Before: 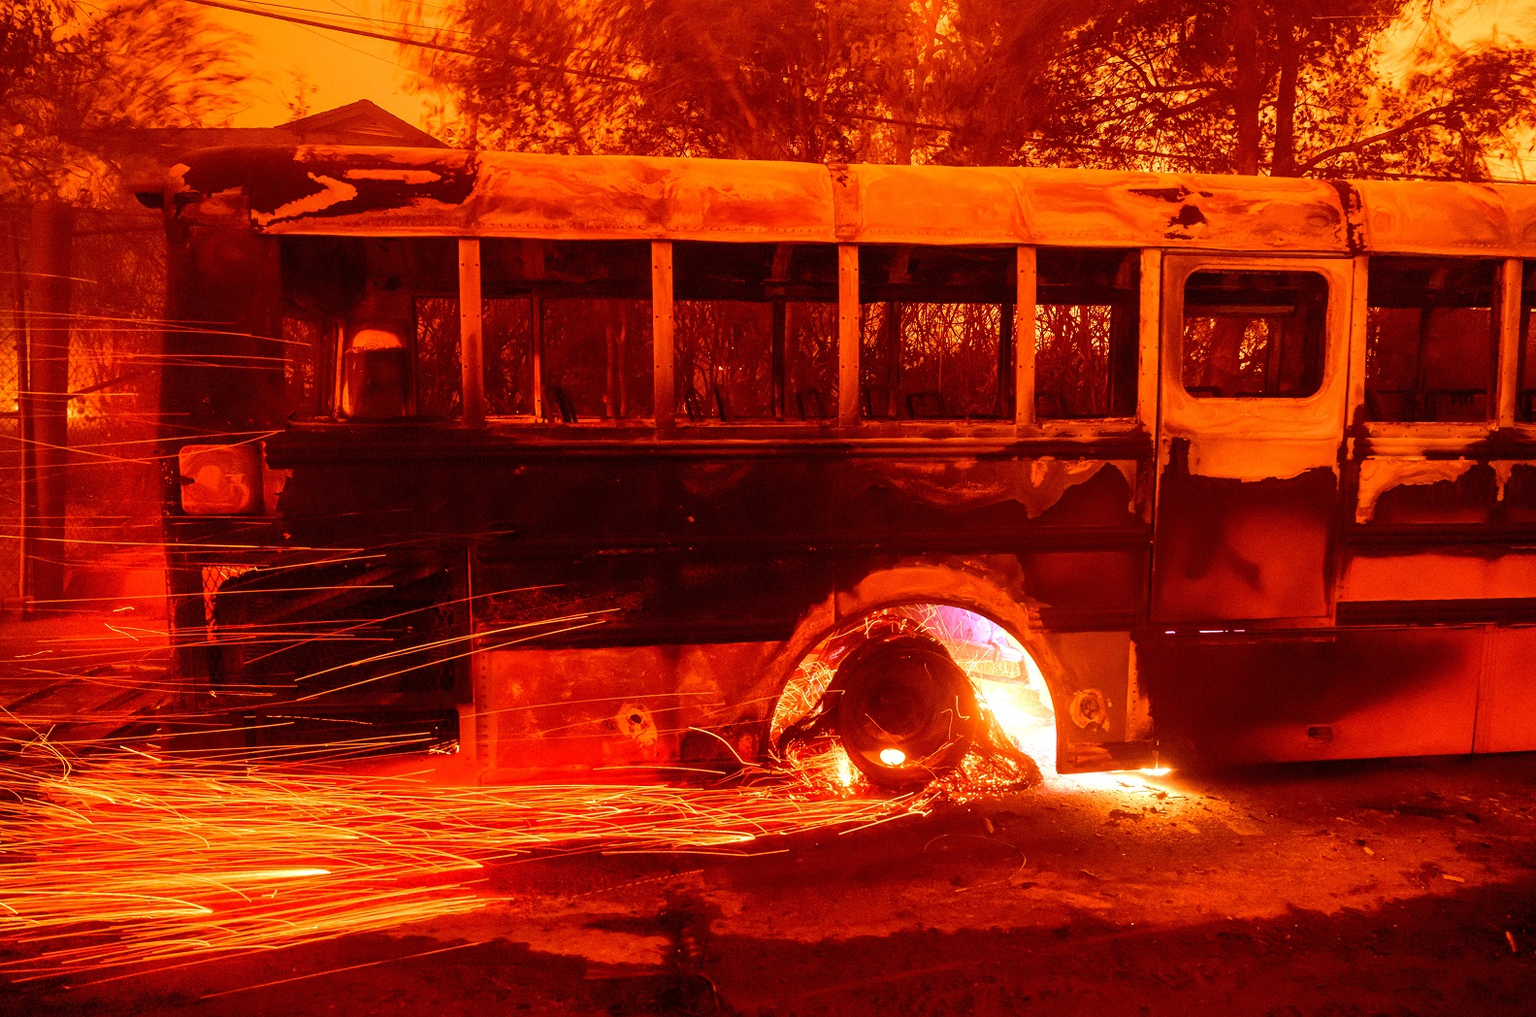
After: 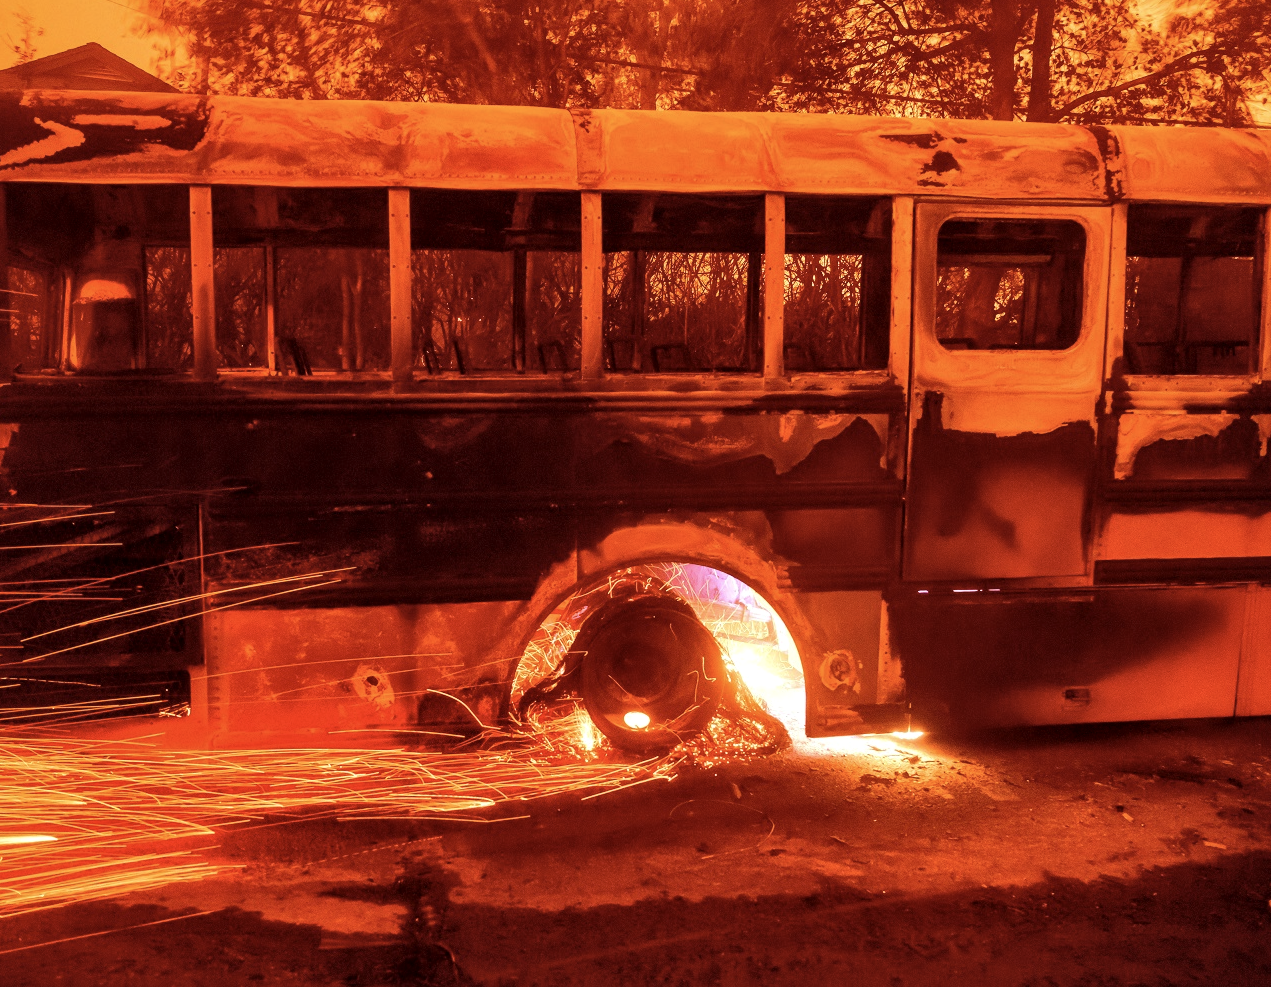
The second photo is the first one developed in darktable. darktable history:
local contrast: mode bilateral grid, contrast 20, coarseness 50, detail 120%, midtone range 0.2
white balance: emerald 1
crop and rotate: left 17.959%, top 5.771%, right 1.742%
contrast brightness saturation: saturation -0.17
